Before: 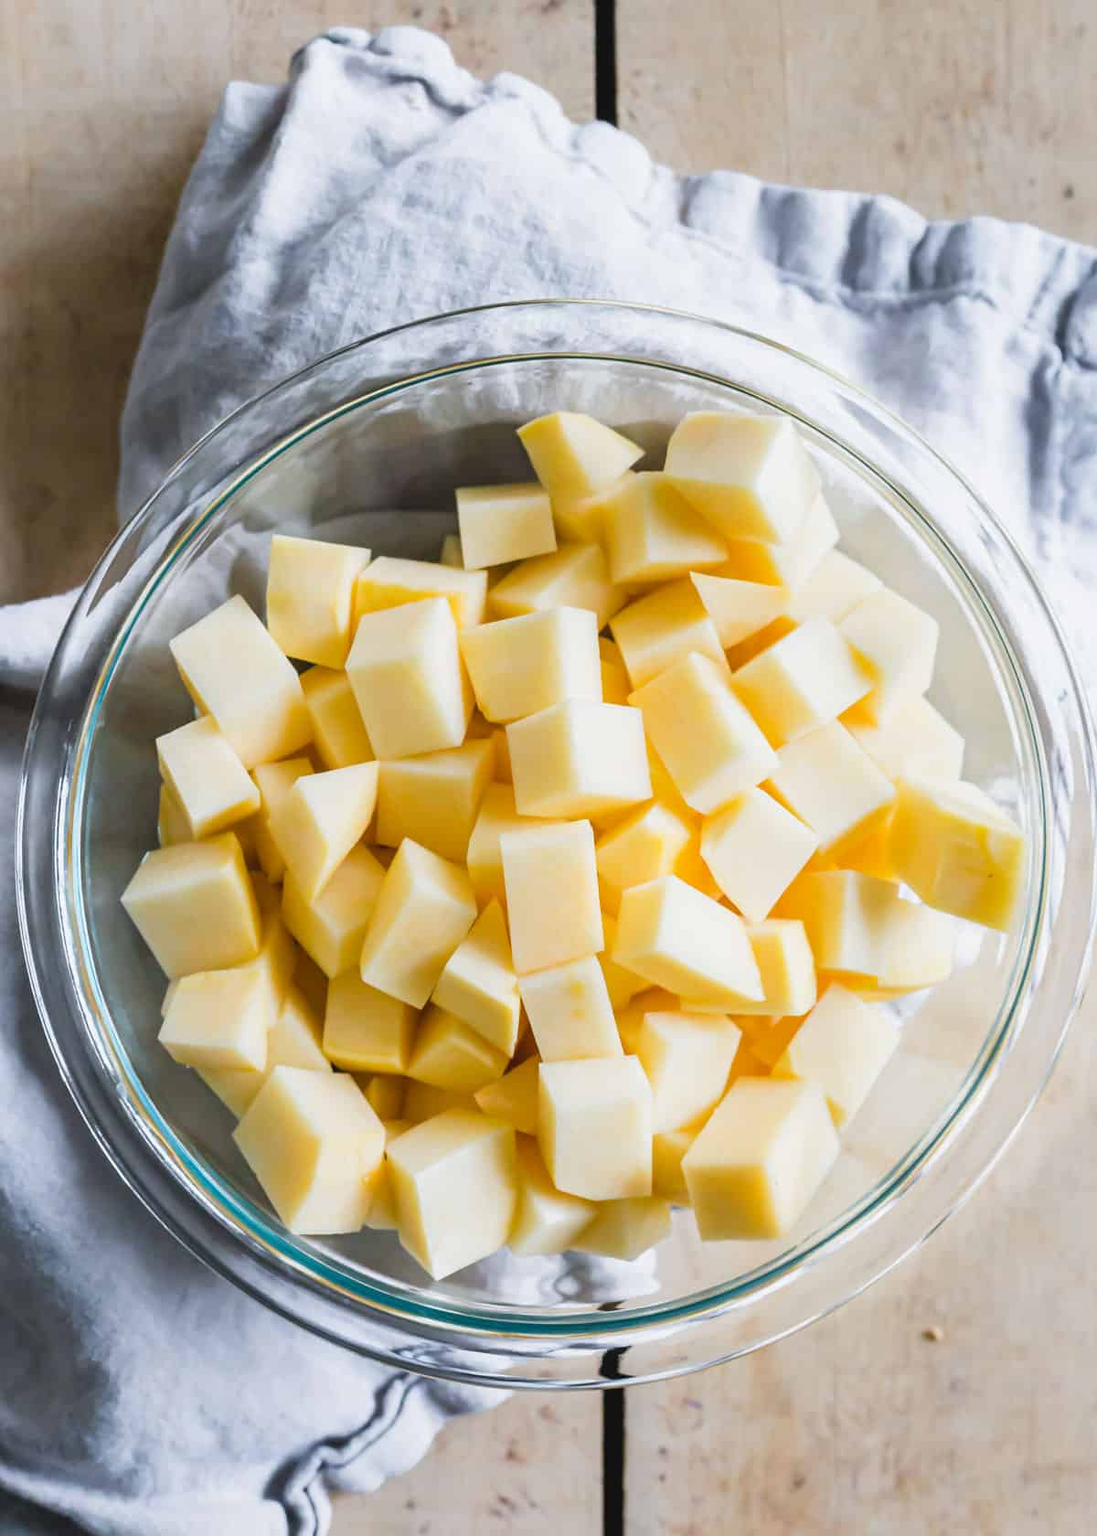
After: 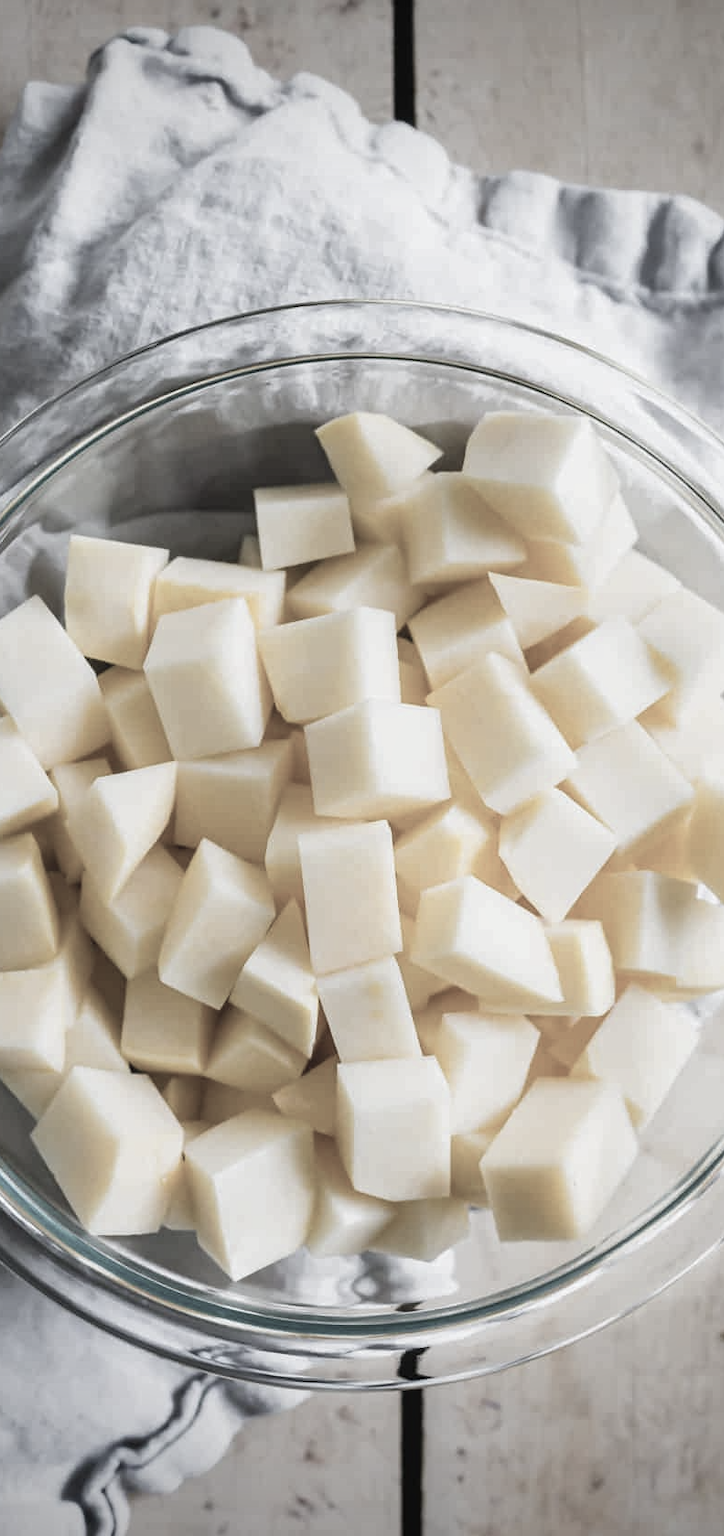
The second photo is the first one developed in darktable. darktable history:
crop and rotate: left 18.442%, right 15.508%
shadows and highlights: shadows 37.27, highlights -28.18, soften with gaussian
vignetting: fall-off start 88.53%, fall-off radius 44.2%, saturation 0.376, width/height ratio 1.161
color correction: saturation 0.3
